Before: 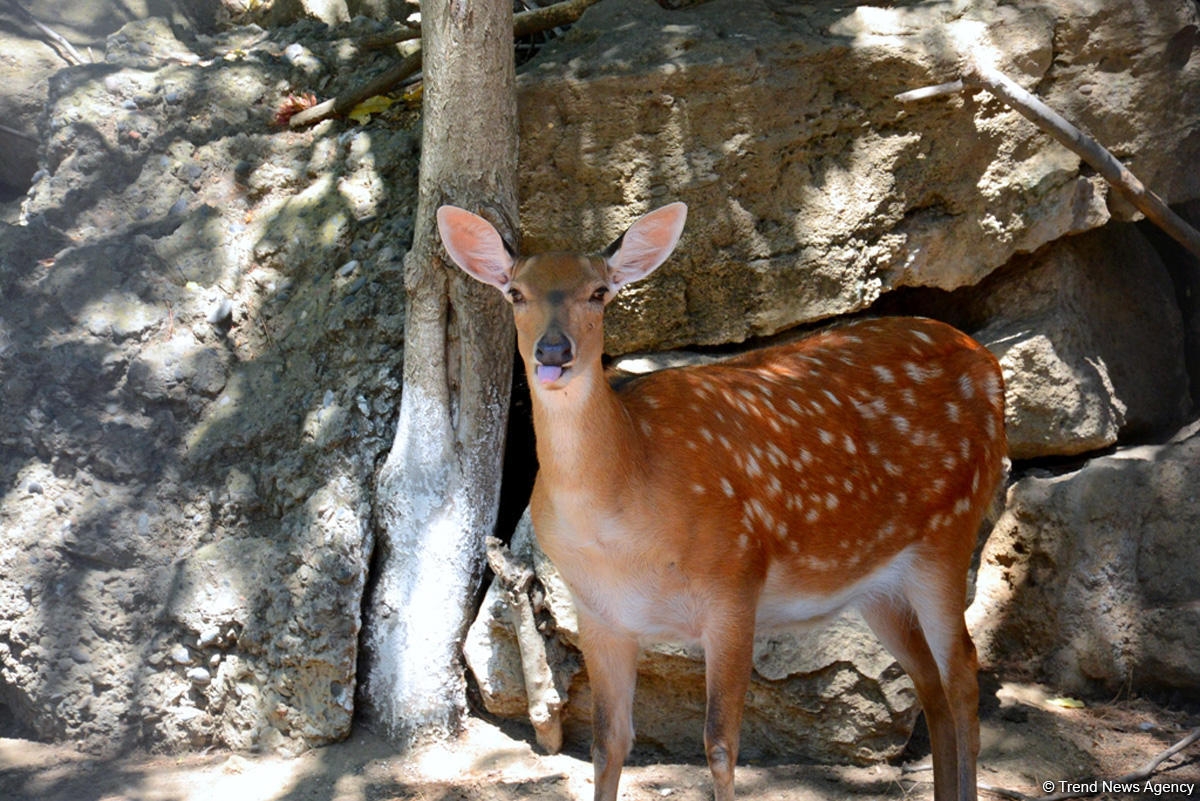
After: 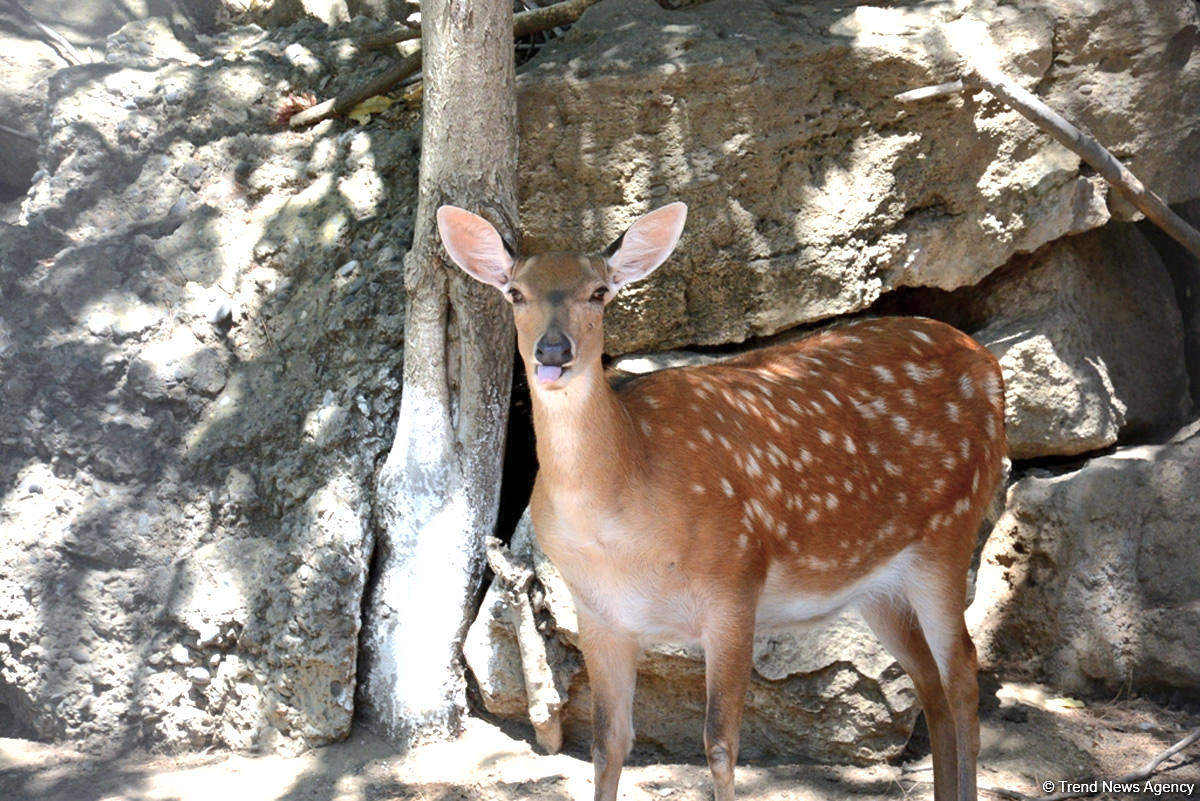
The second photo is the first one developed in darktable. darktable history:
shadows and highlights: on, module defaults
contrast brightness saturation: contrast 0.1, saturation -0.36
exposure: exposure 0.74 EV, compensate highlight preservation false
